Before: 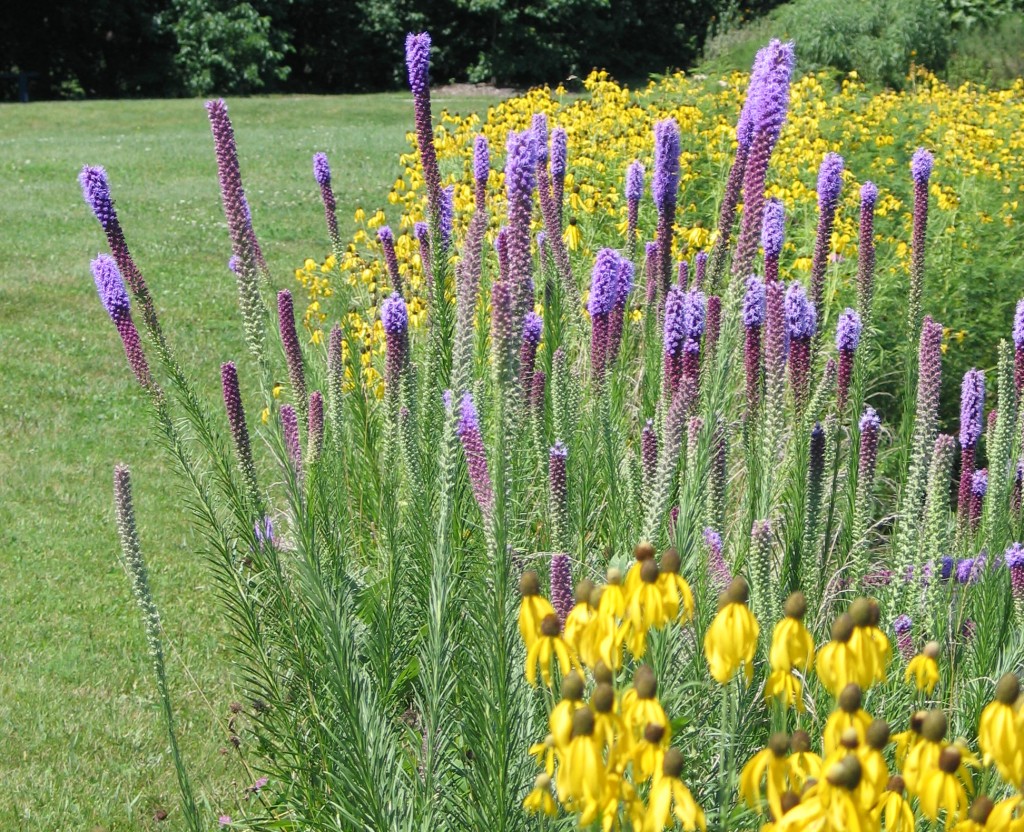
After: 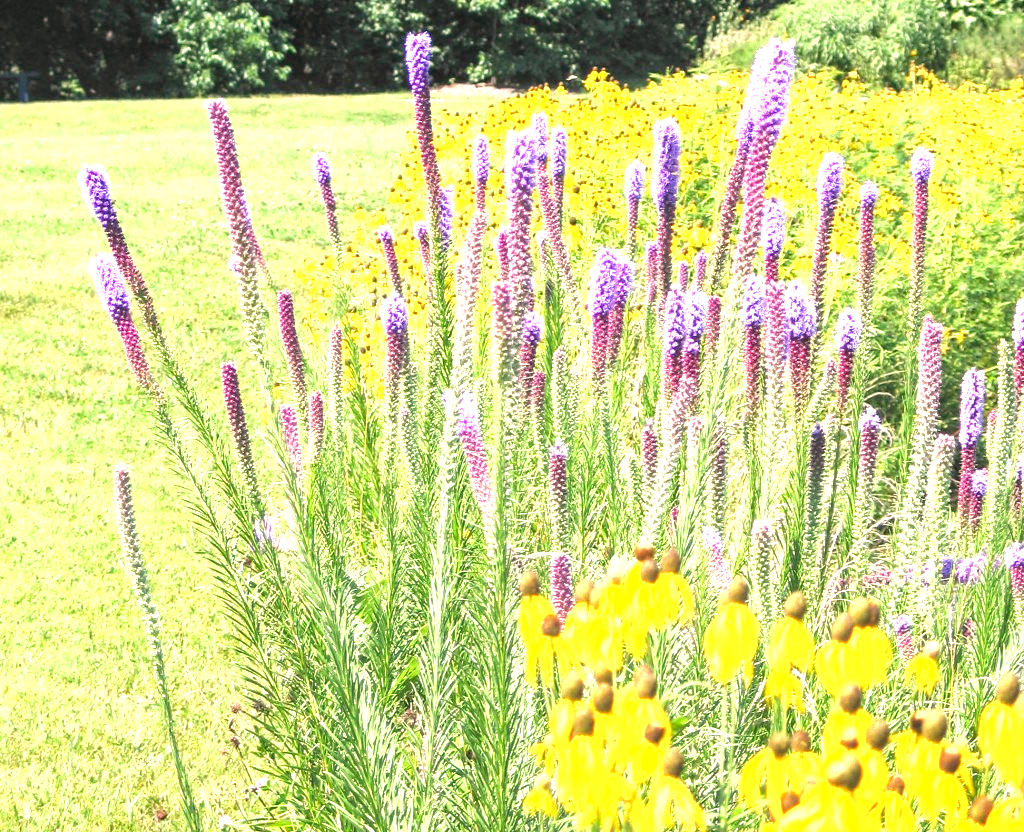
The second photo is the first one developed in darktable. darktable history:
shadows and highlights: shadows 25, highlights -25
local contrast: on, module defaults
white balance: red 1.127, blue 0.943
exposure: black level correction 0.001, exposure 1.735 EV, compensate highlight preservation false
